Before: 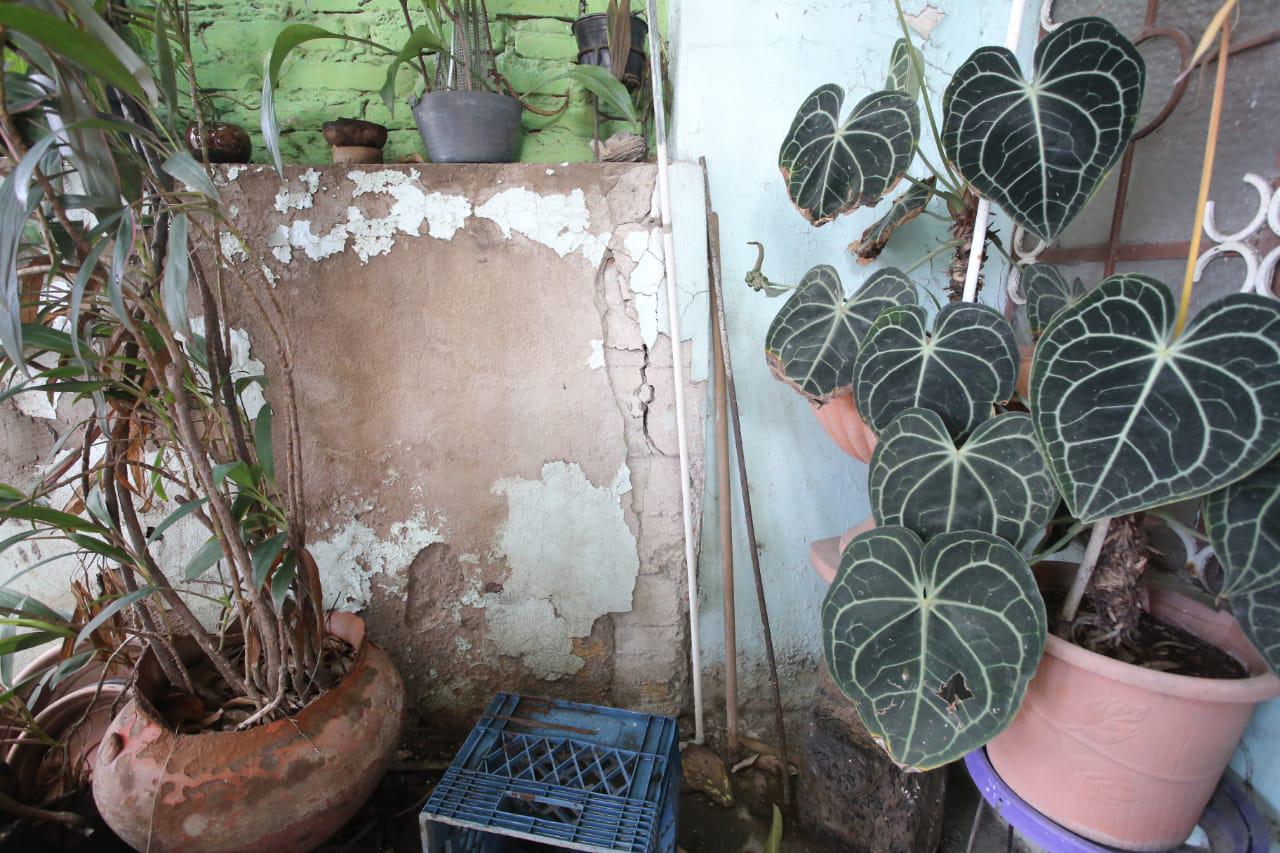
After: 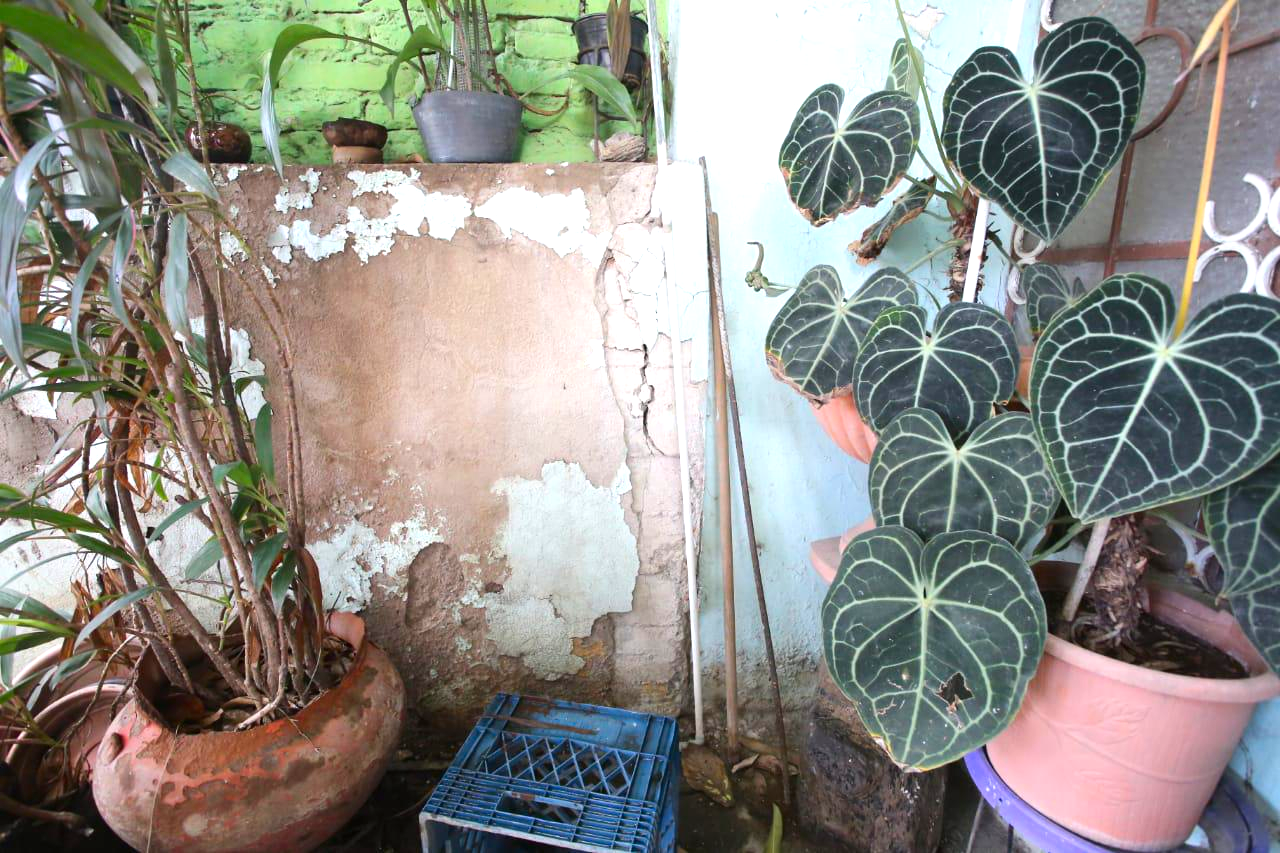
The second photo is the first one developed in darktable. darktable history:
exposure: exposure 0.514 EV, compensate highlight preservation false
contrast brightness saturation: contrast 0.088, saturation 0.282
